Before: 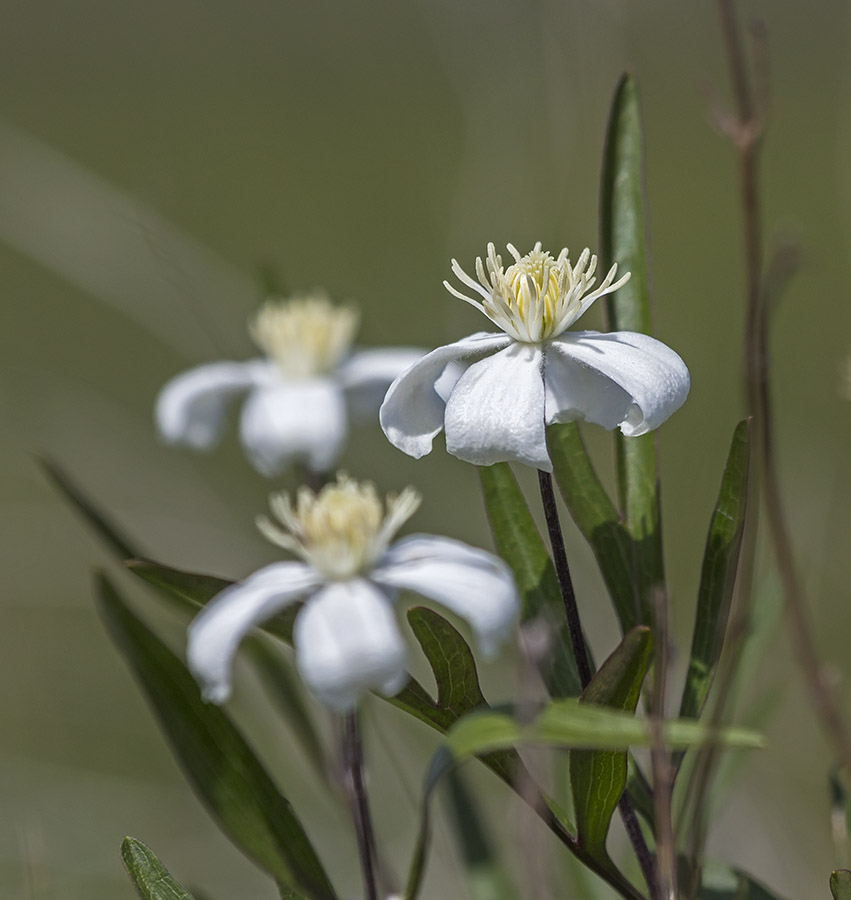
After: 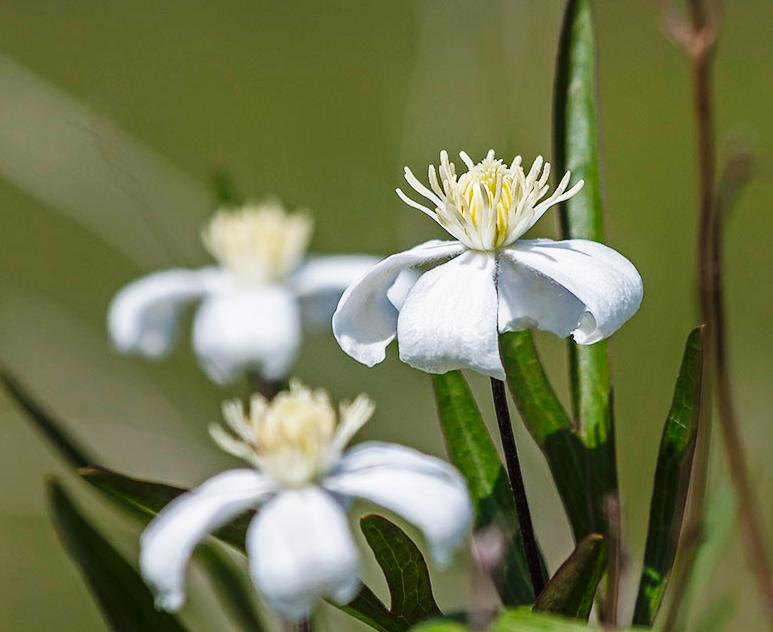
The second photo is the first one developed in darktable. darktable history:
base curve: curves: ch0 [(0, 0) (0.036, 0.025) (0.121, 0.166) (0.206, 0.329) (0.605, 0.79) (1, 1)], preserve colors none
crop: left 5.596%, top 10.314%, right 3.534%, bottom 19.395%
